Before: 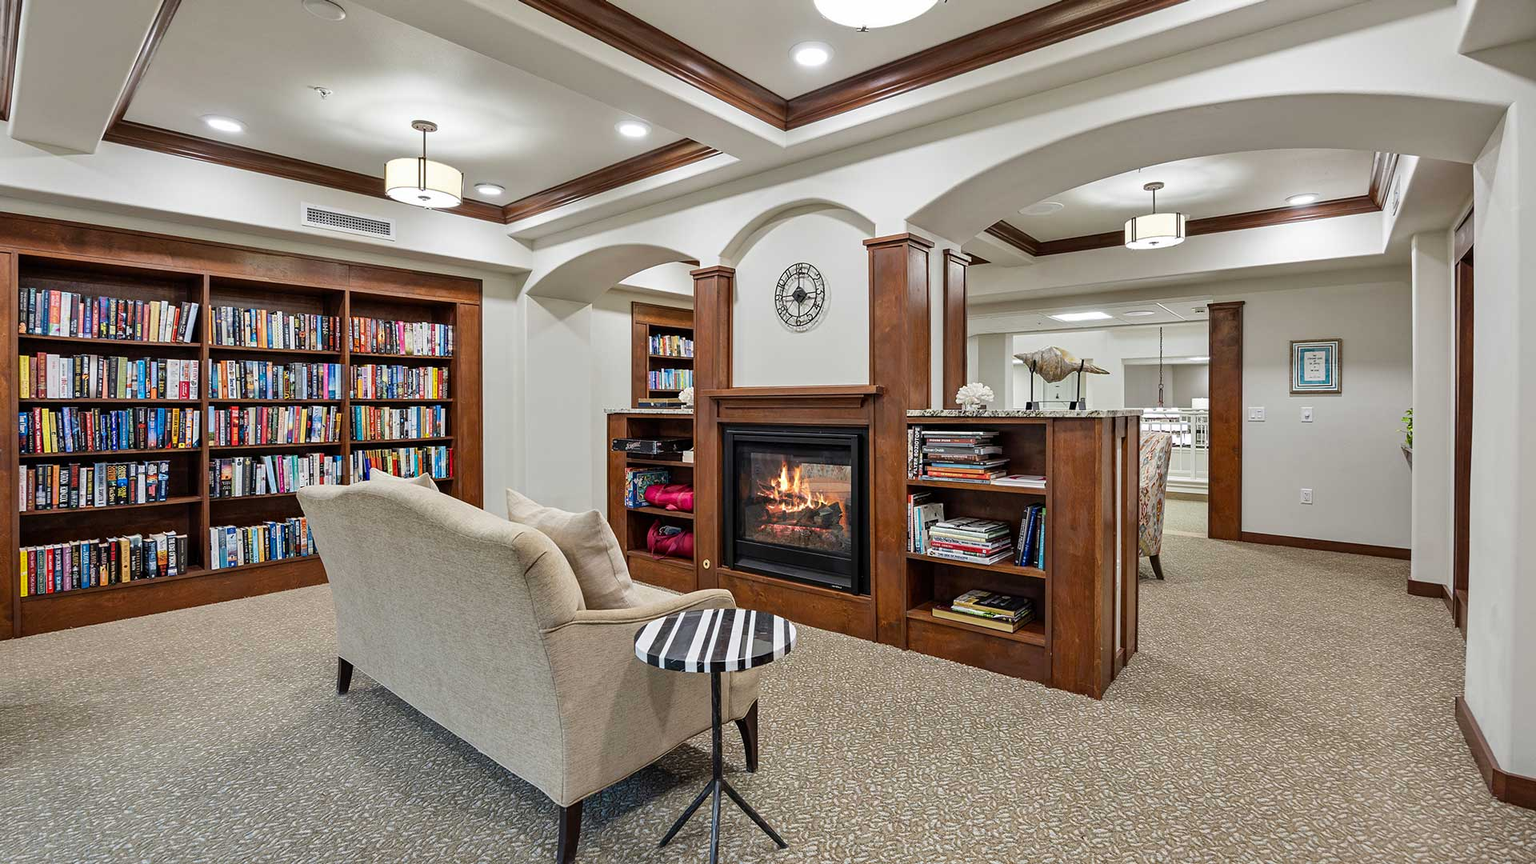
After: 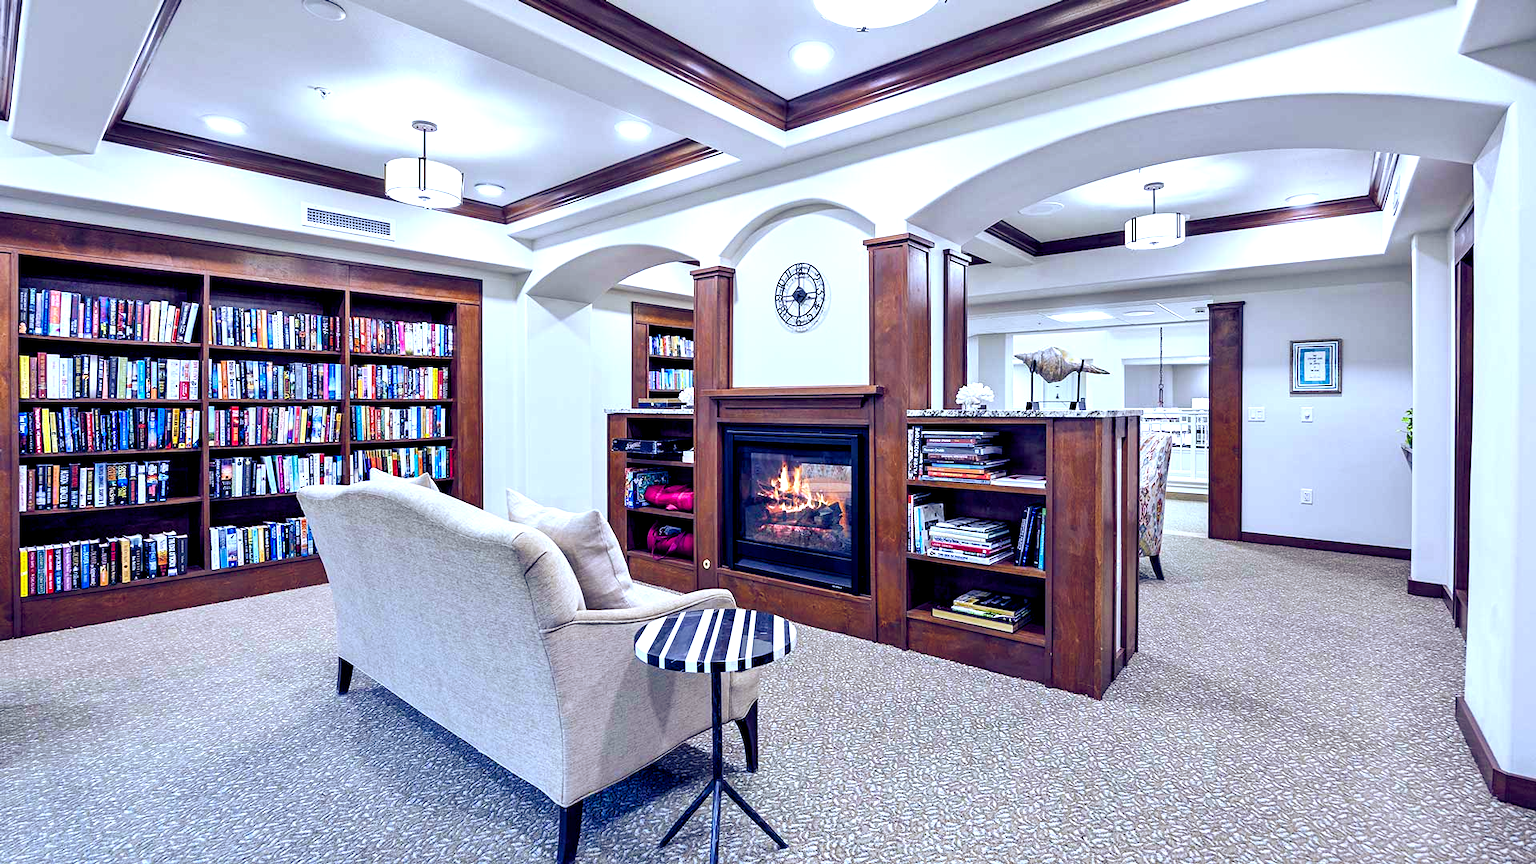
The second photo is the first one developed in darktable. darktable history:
exposure: exposure 0.564 EV, compensate highlight preservation false
white balance: red 0.948, green 1.02, blue 1.176
color balance rgb: shadows lift › luminance -41.13%, shadows lift › chroma 14.13%, shadows lift › hue 260°, power › luminance -3.76%, power › chroma 0.56%, power › hue 40.37°, highlights gain › luminance 16.81%, highlights gain › chroma 2.94%, highlights gain › hue 260°, global offset › luminance -0.29%, global offset › chroma 0.31%, global offset › hue 260°, perceptual saturation grading › global saturation 20%, perceptual saturation grading › highlights -13.92%, perceptual saturation grading › shadows 50%
